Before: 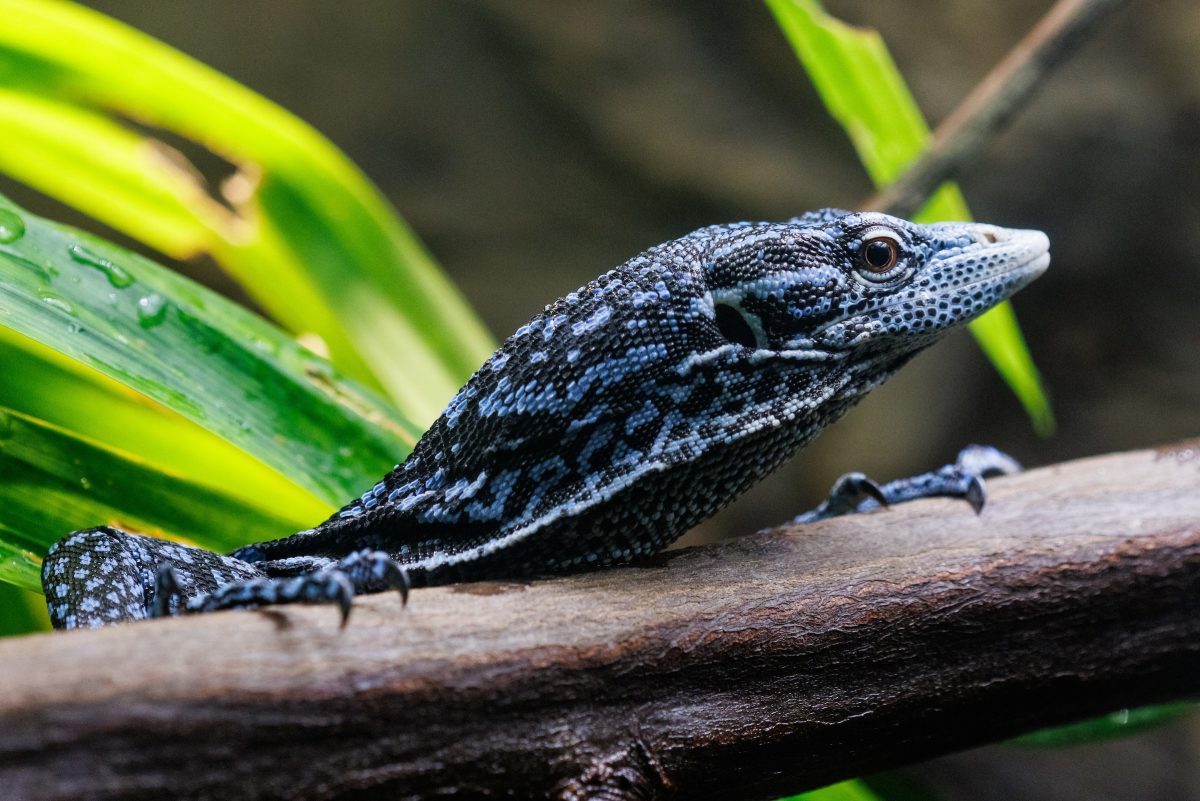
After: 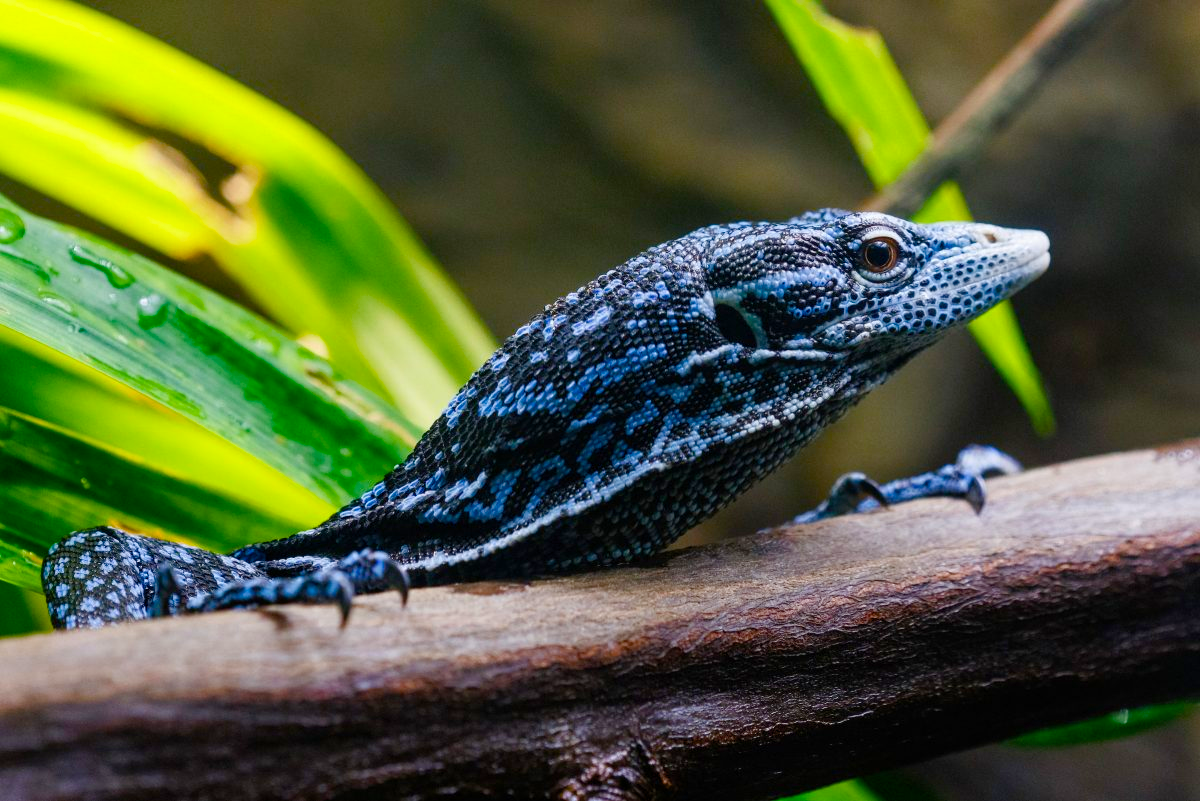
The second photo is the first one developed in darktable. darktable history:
color balance rgb: linear chroma grading › global chroma 15.059%, perceptual saturation grading › global saturation 20%, perceptual saturation grading › highlights -25.471%, perceptual saturation grading › shadows 50.407%
